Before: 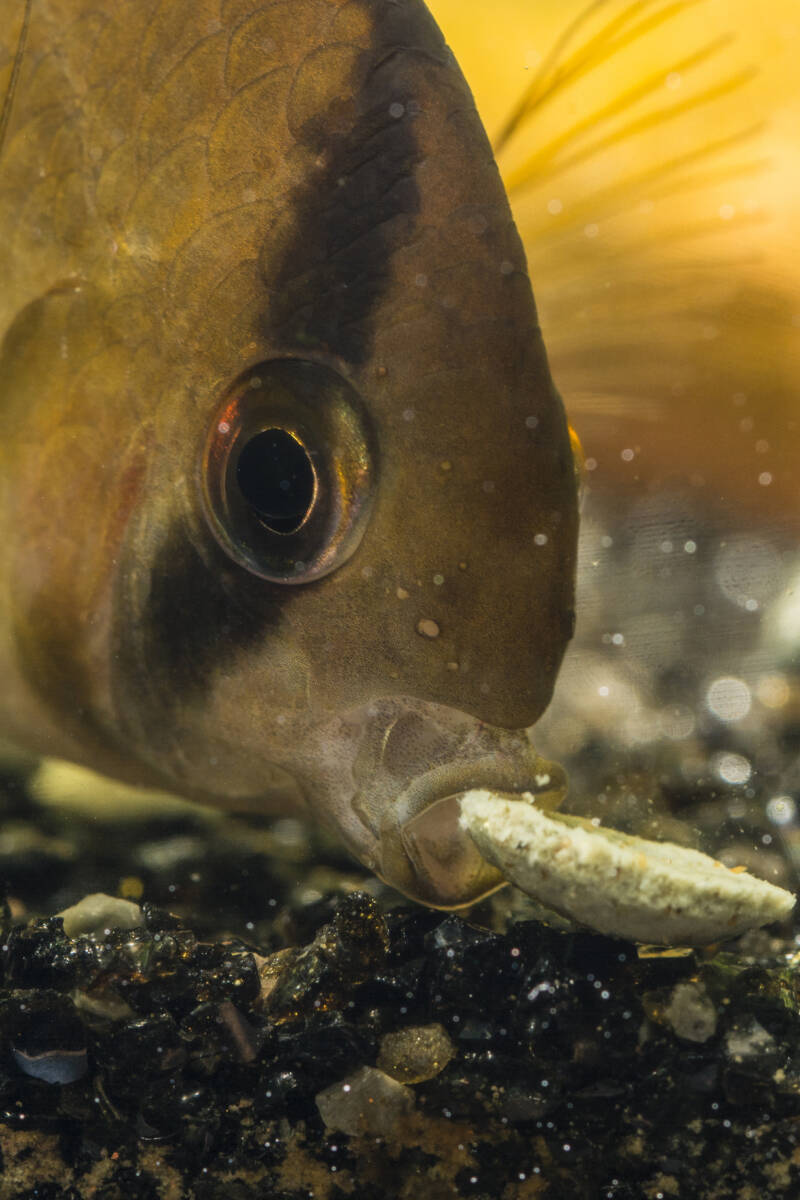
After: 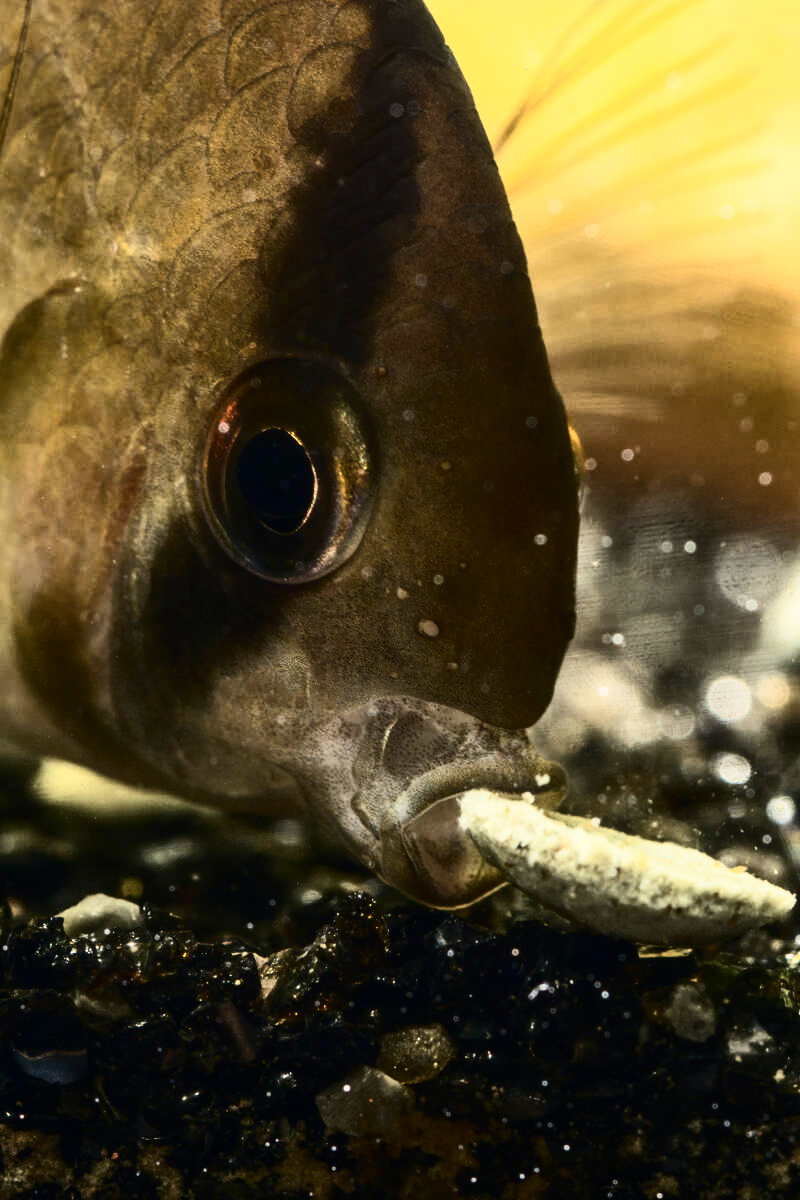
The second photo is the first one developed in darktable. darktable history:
exposure: exposure 0.127 EV, compensate highlight preservation false
contrast brightness saturation: contrast 0.493, saturation -0.095
